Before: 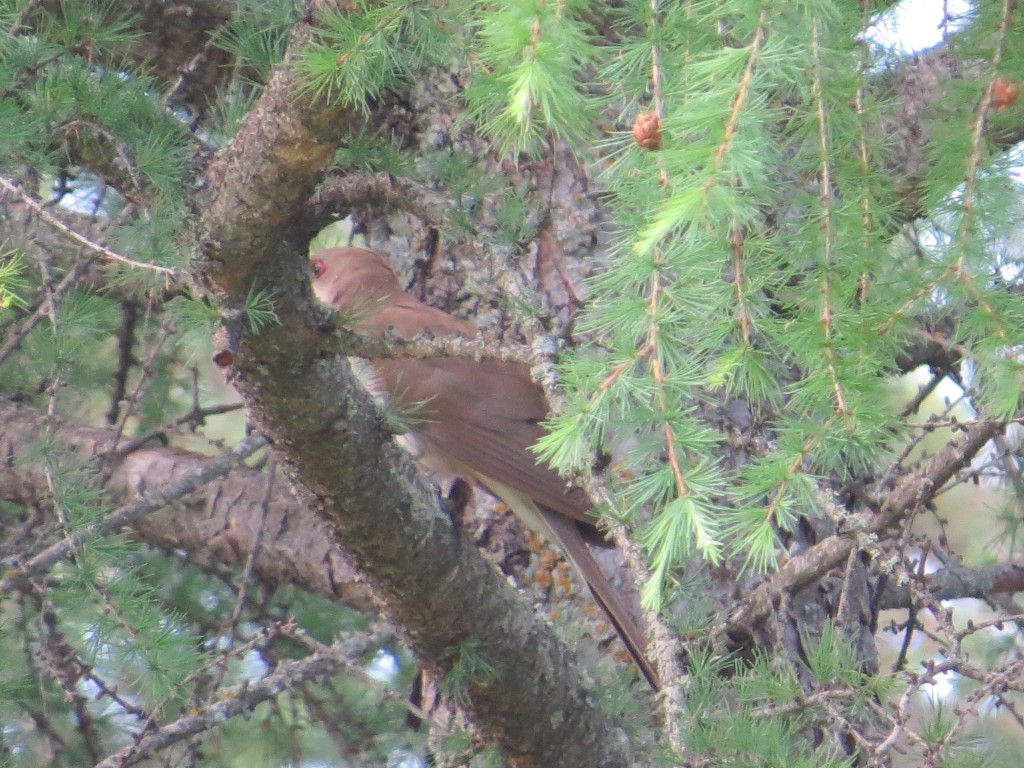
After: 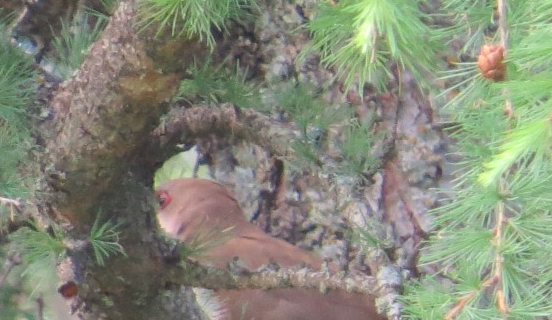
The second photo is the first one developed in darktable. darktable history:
crop: left 15.155%, top 9.091%, right 30.933%, bottom 49.116%
